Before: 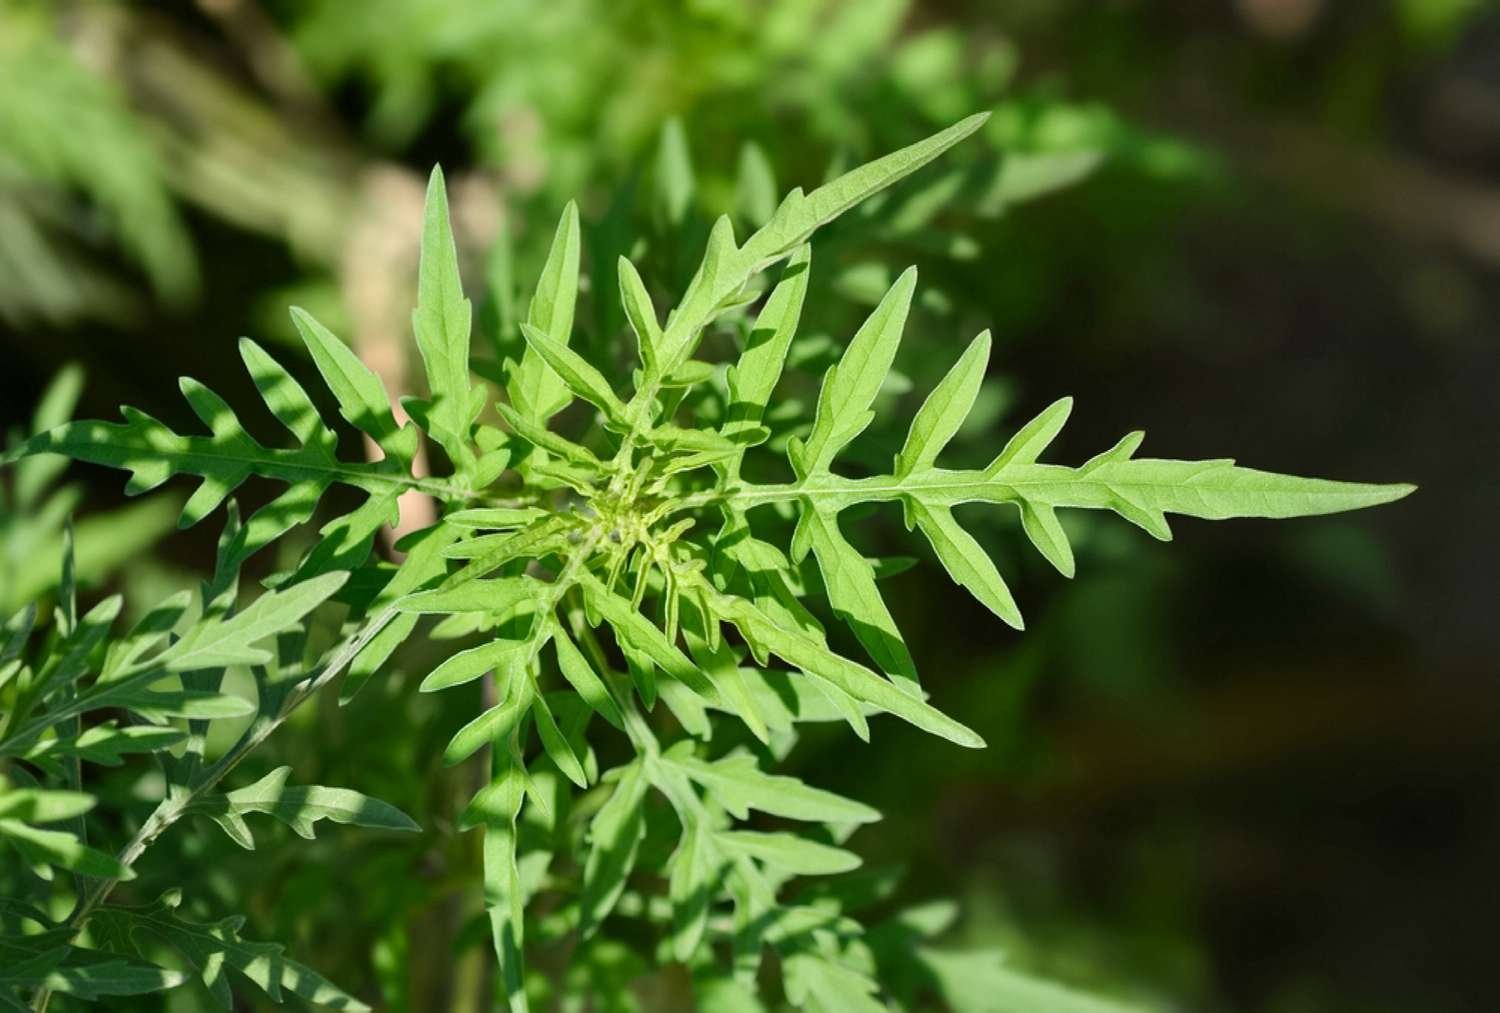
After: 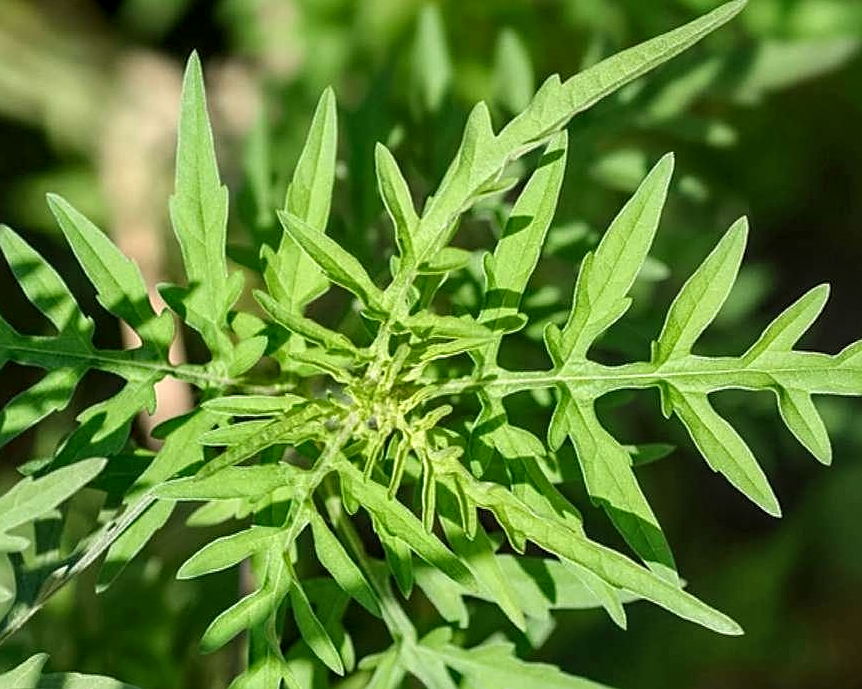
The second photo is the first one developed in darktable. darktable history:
crop: left 16.239%, top 11.221%, right 26.281%, bottom 20.751%
sharpen: amount 0.5
local contrast: detail 130%
